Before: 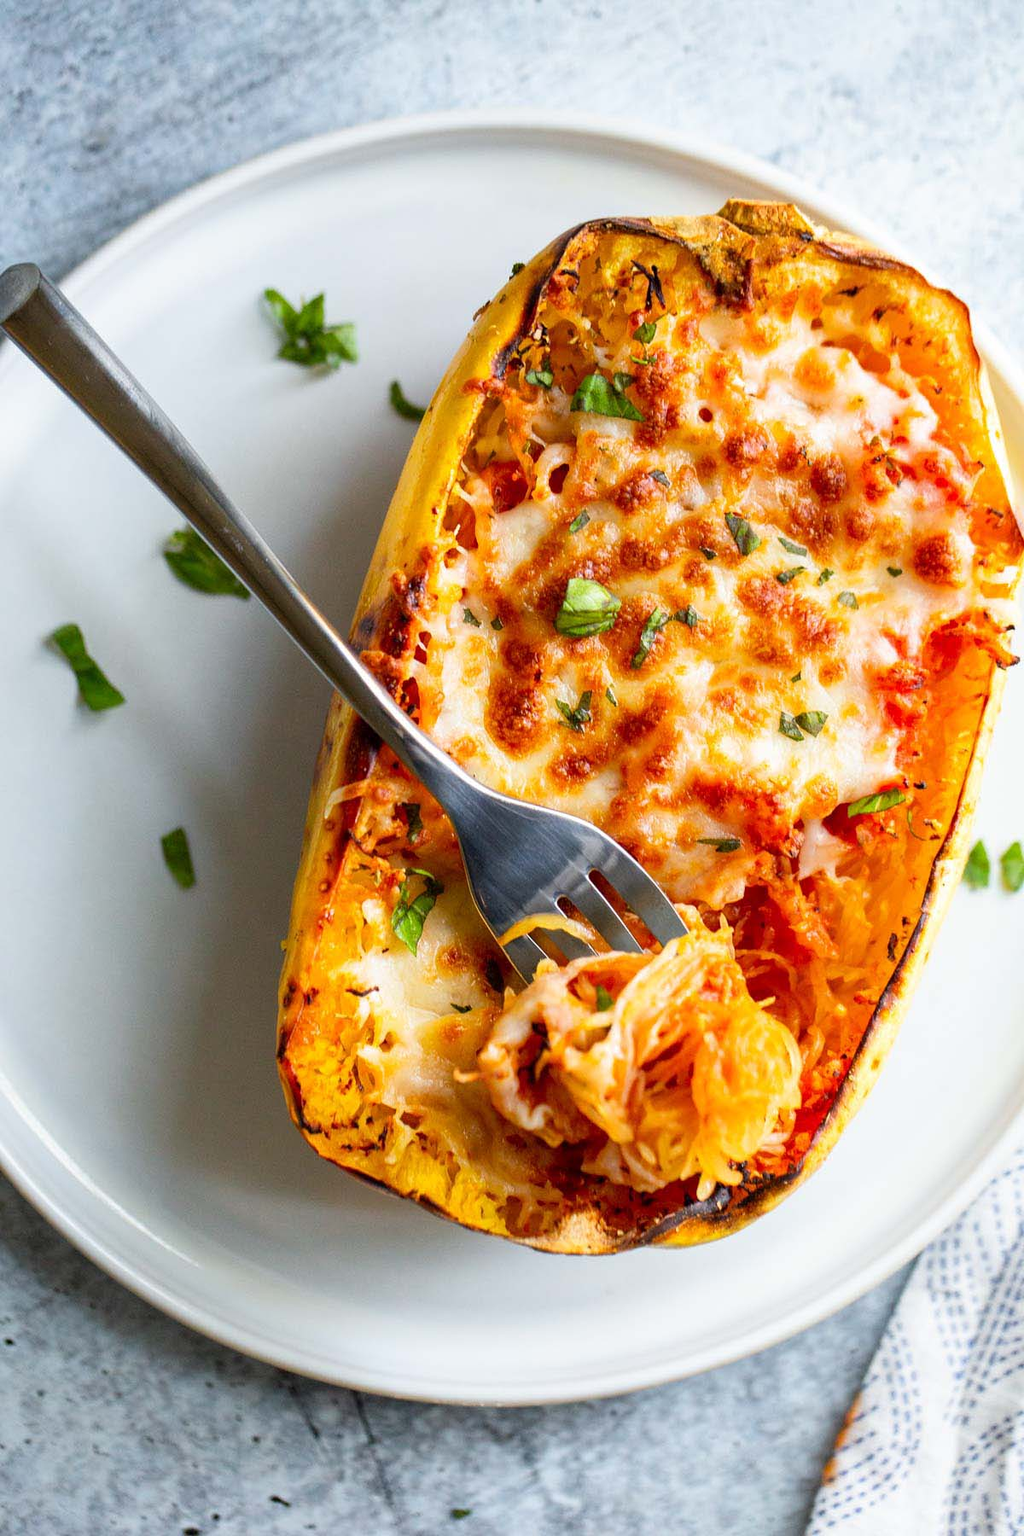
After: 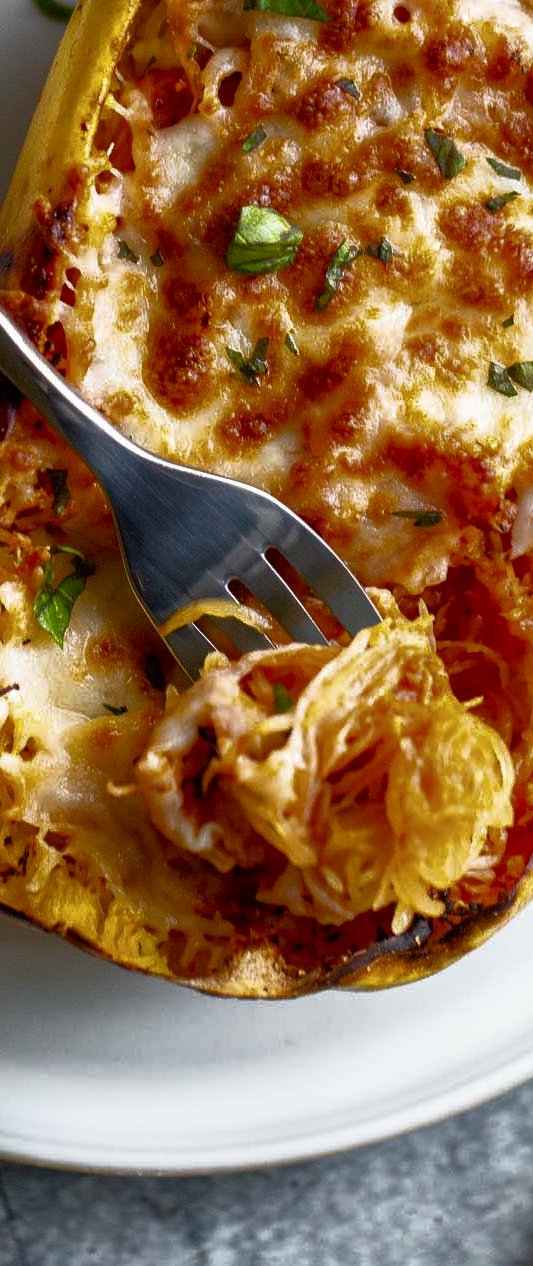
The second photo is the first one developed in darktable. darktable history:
crop: left 35.432%, top 26.233%, right 20.145%, bottom 3.432%
color balance rgb: perceptual saturation grading › global saturation 20%, perceptual saturation grading › highlights -25%, perceptual saturation grading › shadows 25%
base curve: curves: ch0 [(0, 0) (0.564, 0.291) (0.802, 0.731) (1, 1)]
